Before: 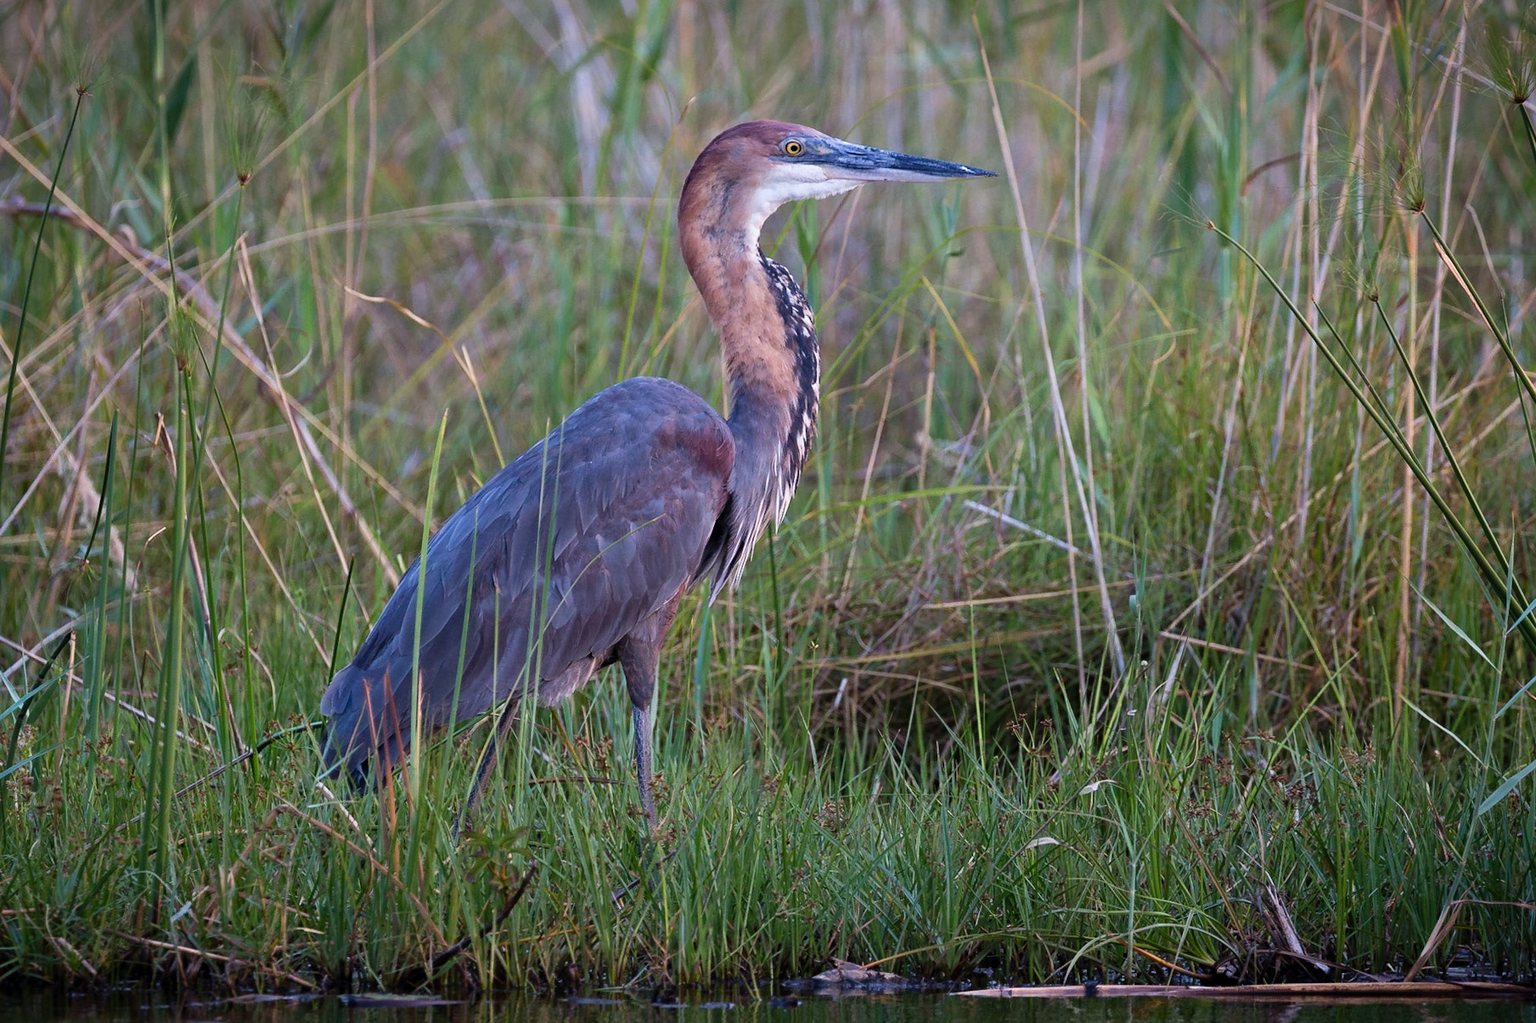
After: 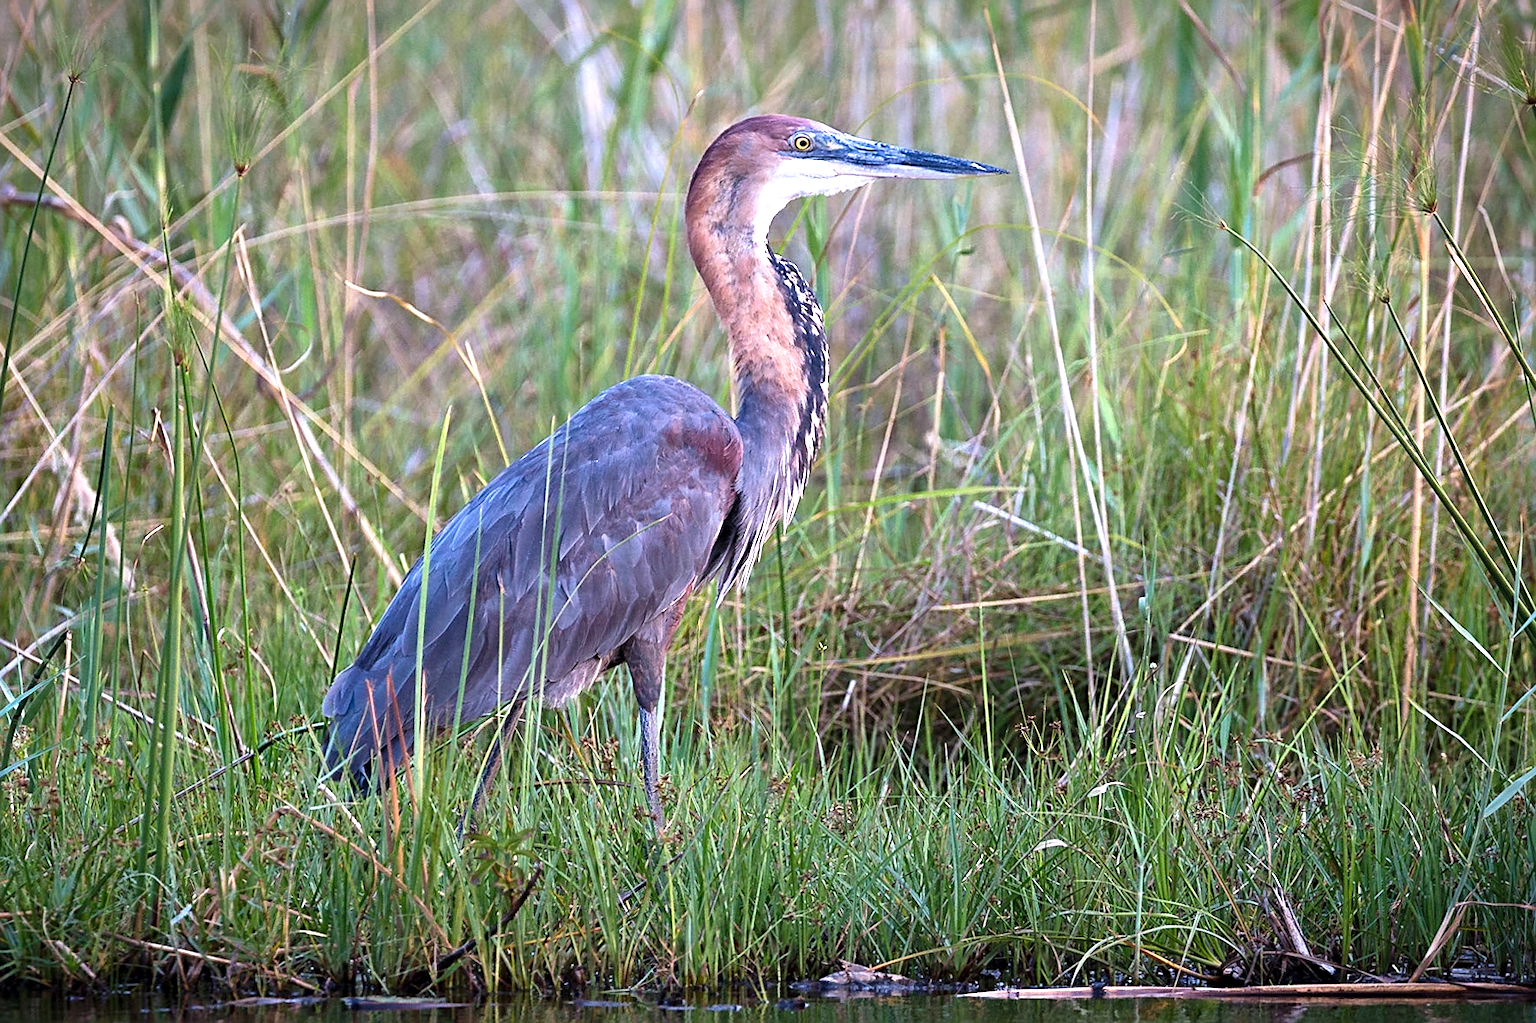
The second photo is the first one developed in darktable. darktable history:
sharpen: on, module defaults
exposure: black level correction 0, exposure 0.95 EV, compensate exposure bias true, compensate highlight preservation false
rotate and perspective: rotation 0.174°, lens shift (vertical) 0.013, lens shift (horizontal) 0.019, shear 0.001, automatic cropping original format, crop left 0.007, crop right 0.991, crop top 0.016, crop bottom 0.997
local contrast: mode bilateral grid, contrast 20, coarseness 50, detail 120%, midtone range 0.2
